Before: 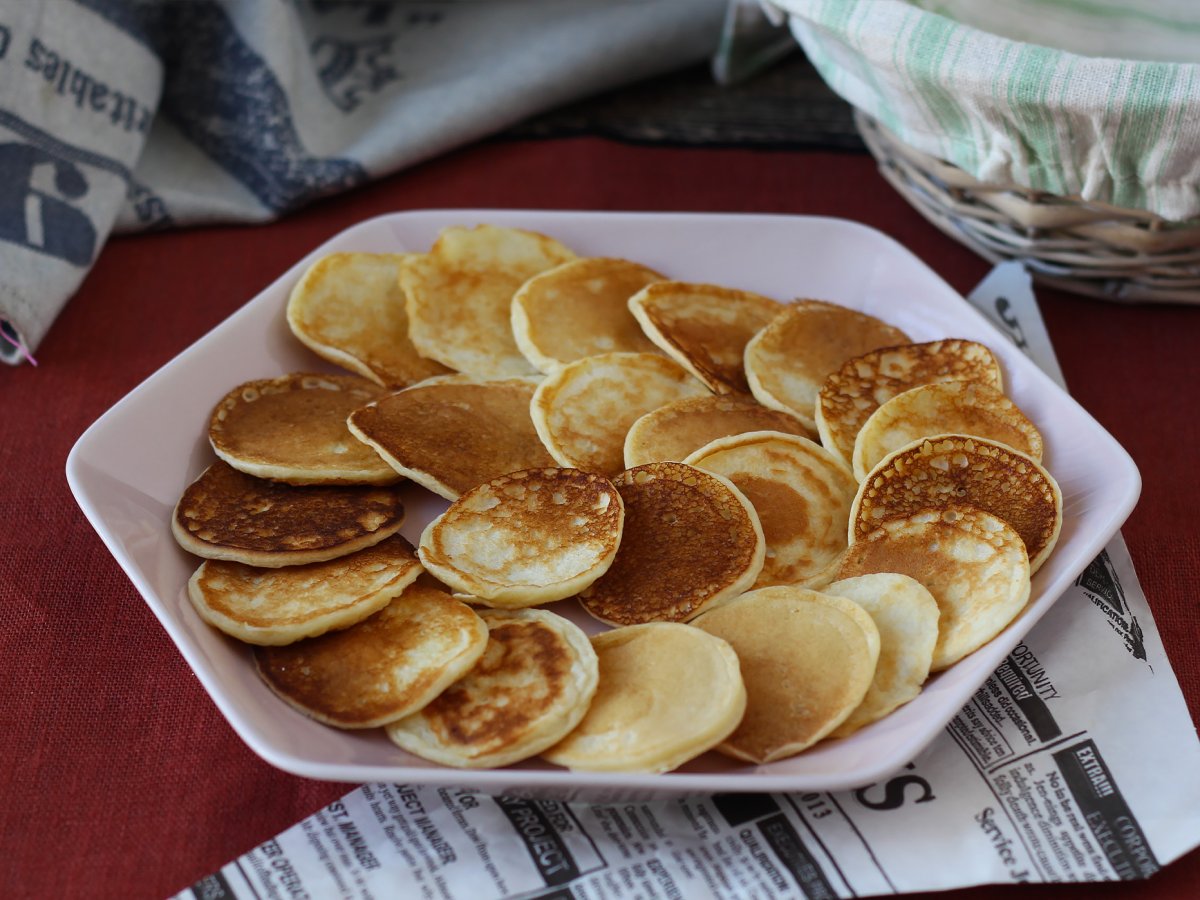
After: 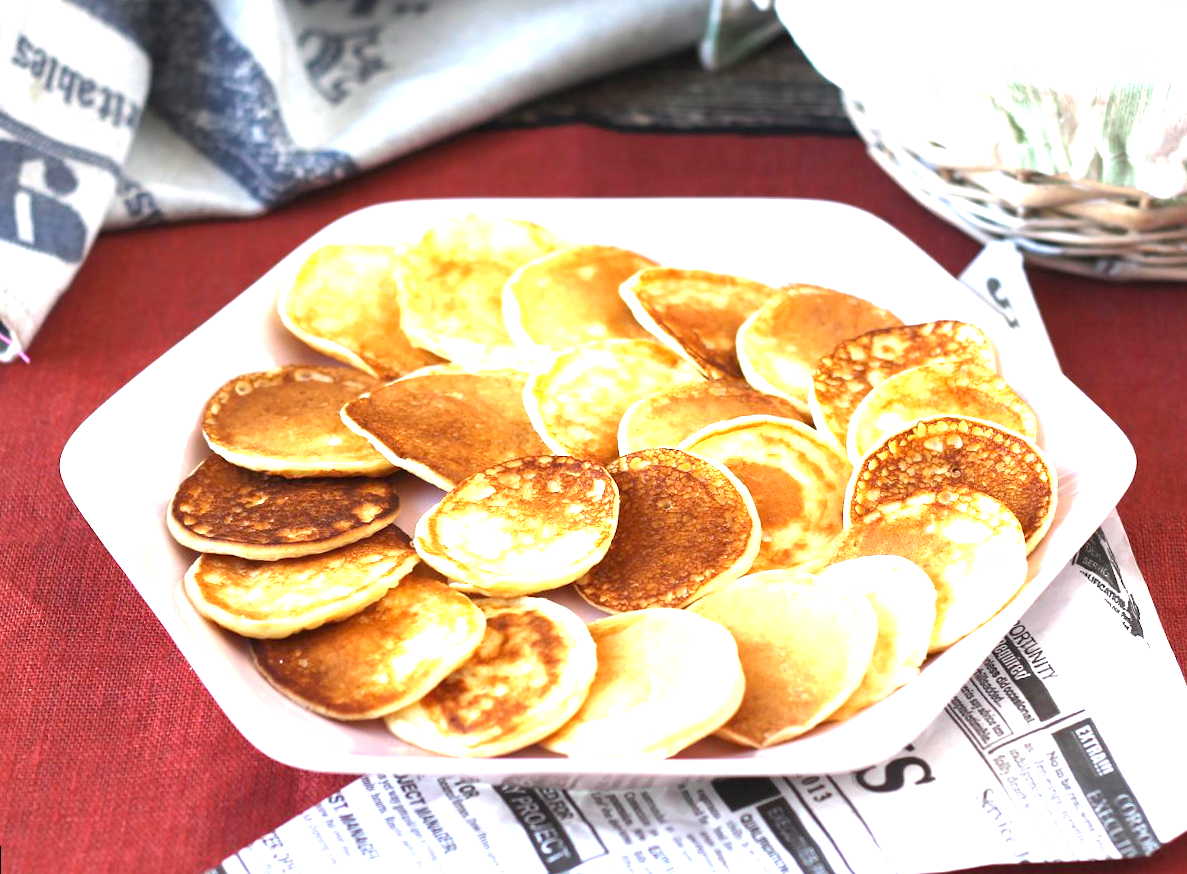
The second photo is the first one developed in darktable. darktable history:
exposure: black level correction 0, exposure 2.327 EV, compensate exposure bias true, compensate highlight preservation false
tone equalizer: on, module defaults
rotate and perspective: rotation -1°, crop left 0.011, crop right 0.989, crop top 0.025, crop bottom 0.975
